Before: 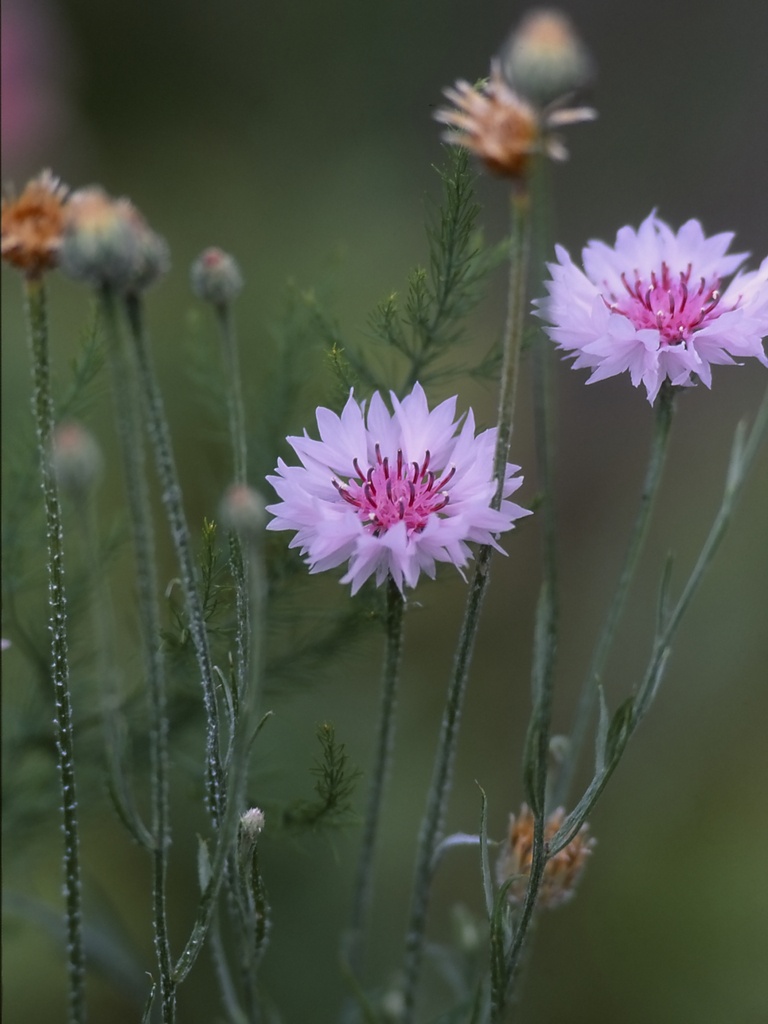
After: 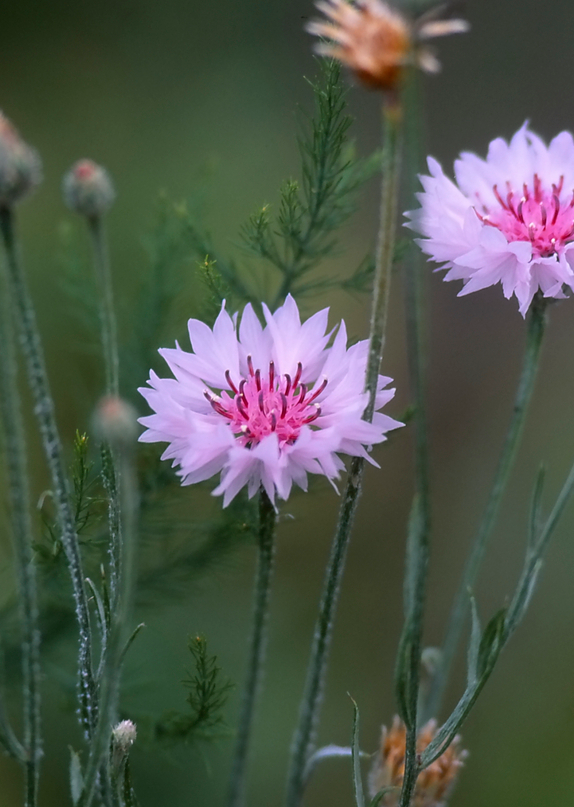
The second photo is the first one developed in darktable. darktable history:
crop: left 16.768%, top 8.653%, right 8.362%, bottom 12.485%
levels: mode automatic
